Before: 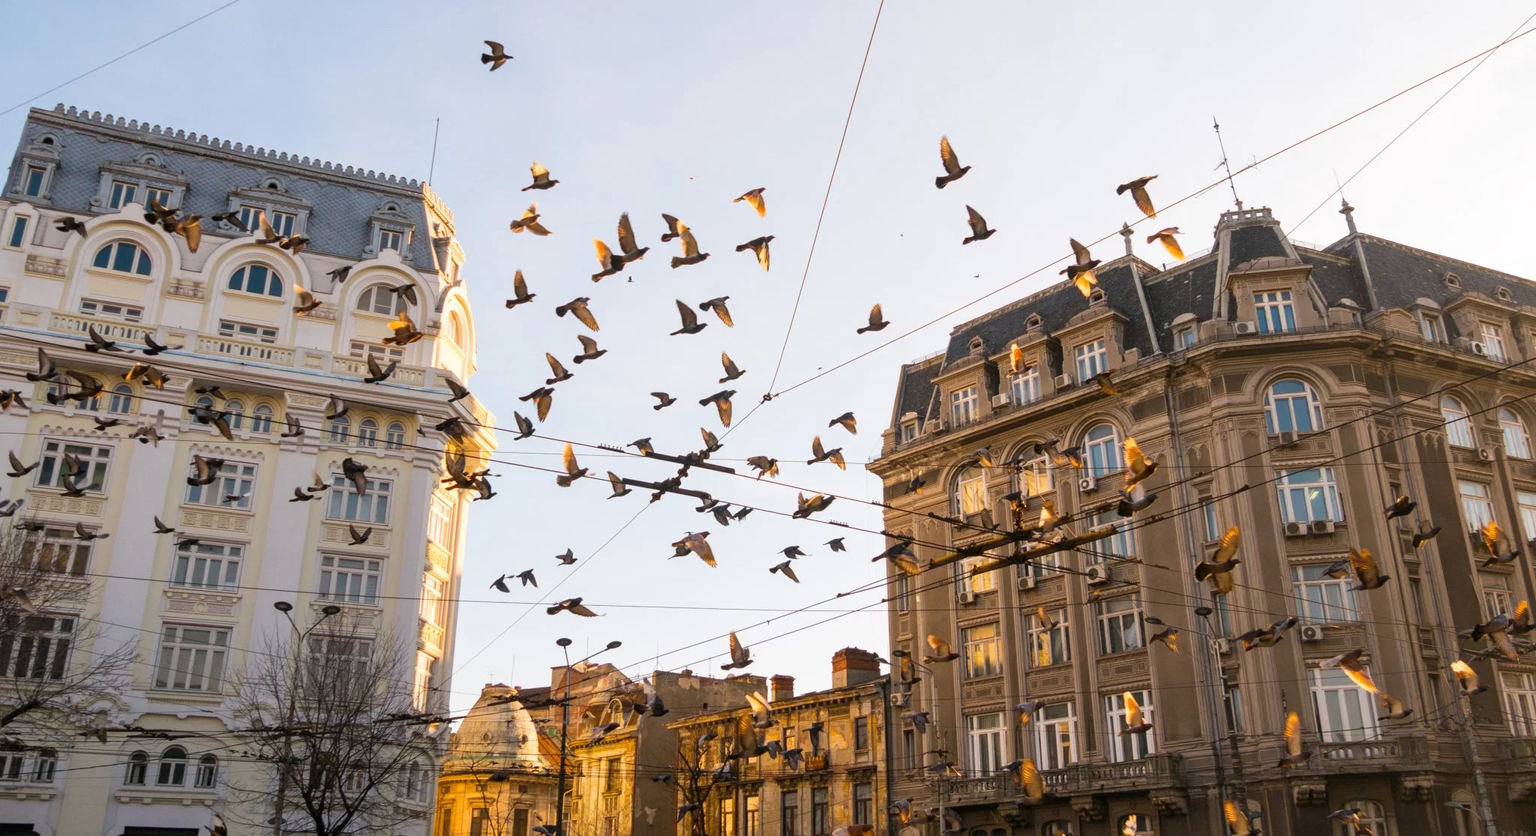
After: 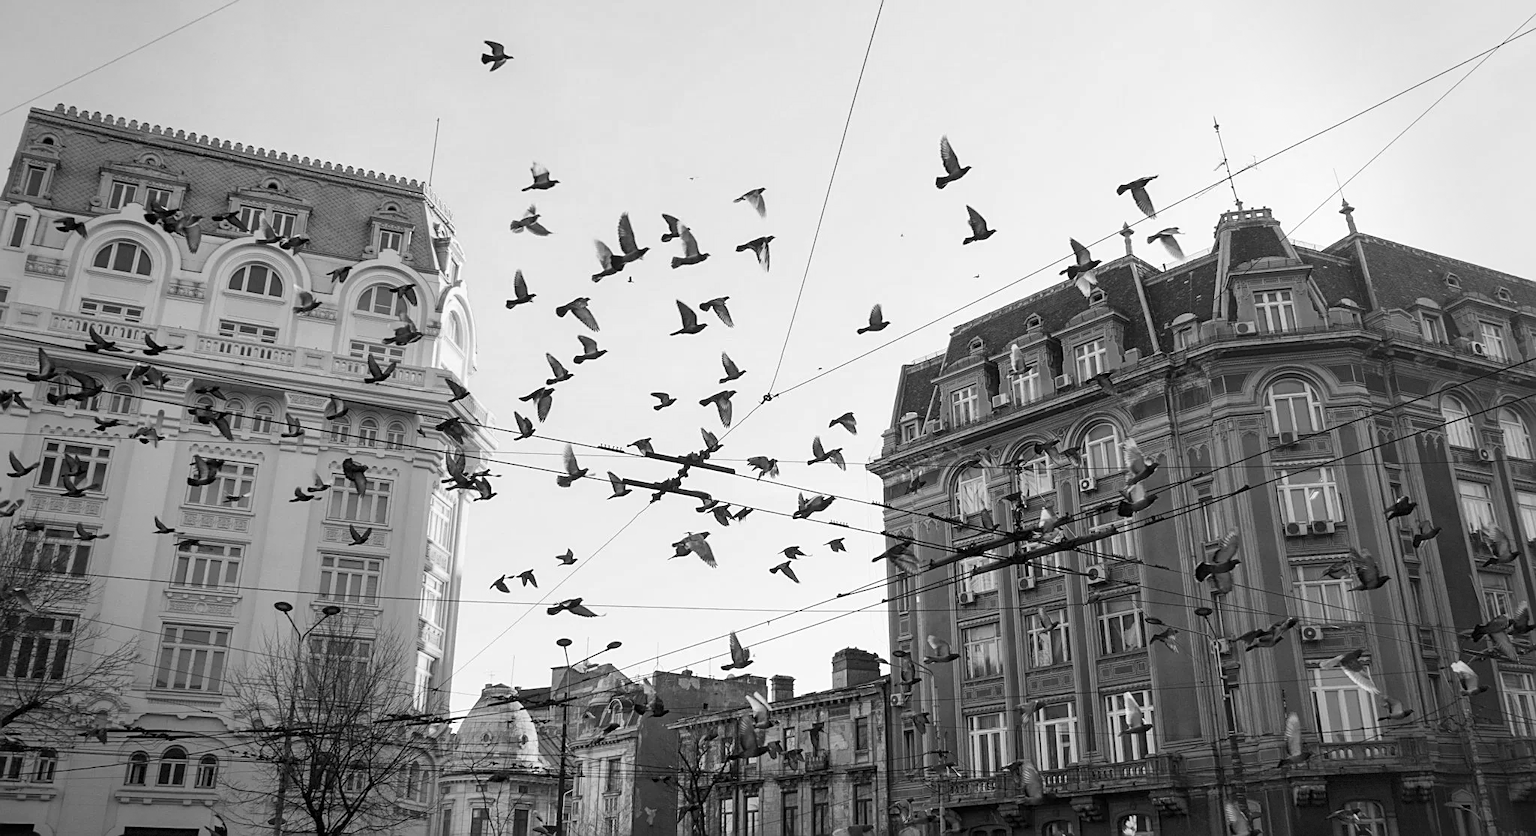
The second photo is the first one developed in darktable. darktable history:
sharpen: amount 0.492
vignetting: fall-off start 76.06%, fall-off radius 26.25%, brightness -0.187, saturation -0.311, width/height ratio 0.972, dithering 8-bit output
color calibration: output gray [0.23, 0.37, 0.4, 0], illuminant same as pipeline (D50), adaptation none (bypass), x 0.332, y 0.334, temperature 5007.44 K, saturation algorithm version 1 (2020)
